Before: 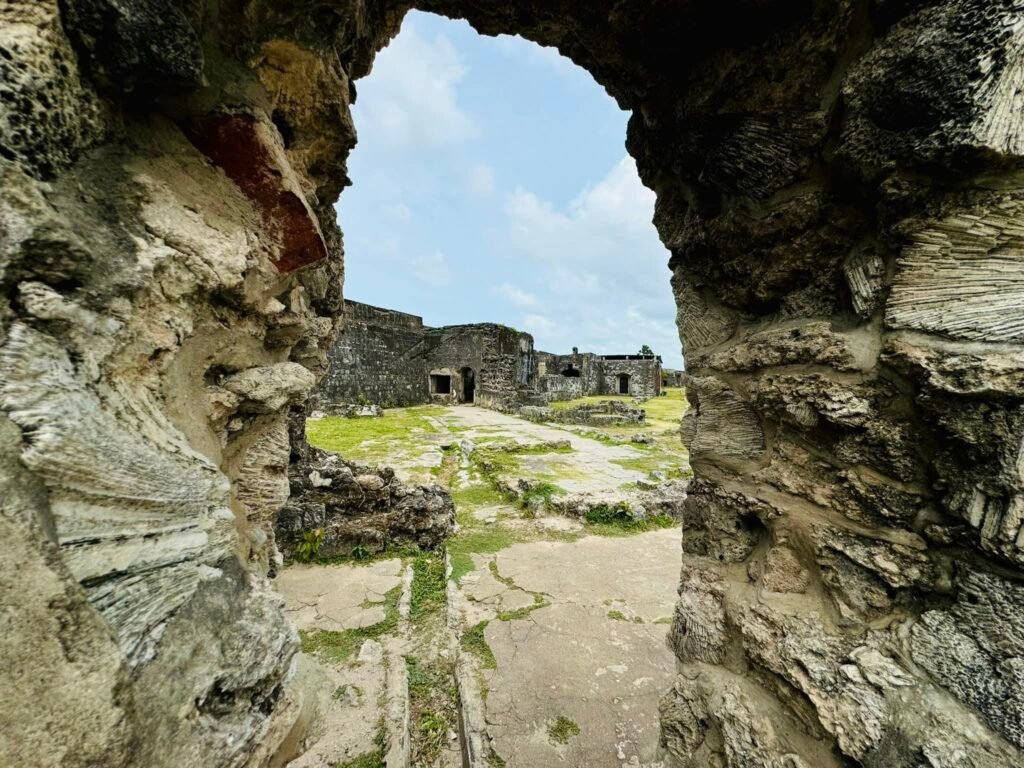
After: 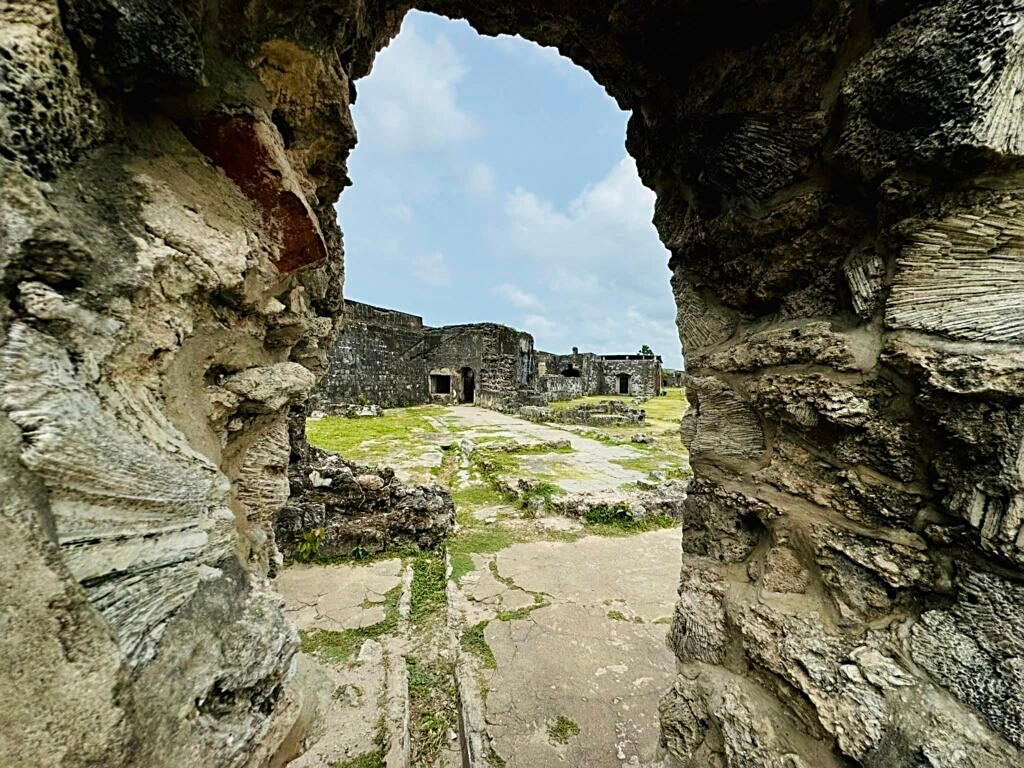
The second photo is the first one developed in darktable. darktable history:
sharpen: on, module defaults
color zones: curves: ch0 [(0, 0.5) (0.143, 0.5) (0.286, 0.5) (0.429, 0.495) (0.571, 0.437) (0.714, 0.44) (0.857, 0.496) (1, 0.5)]
